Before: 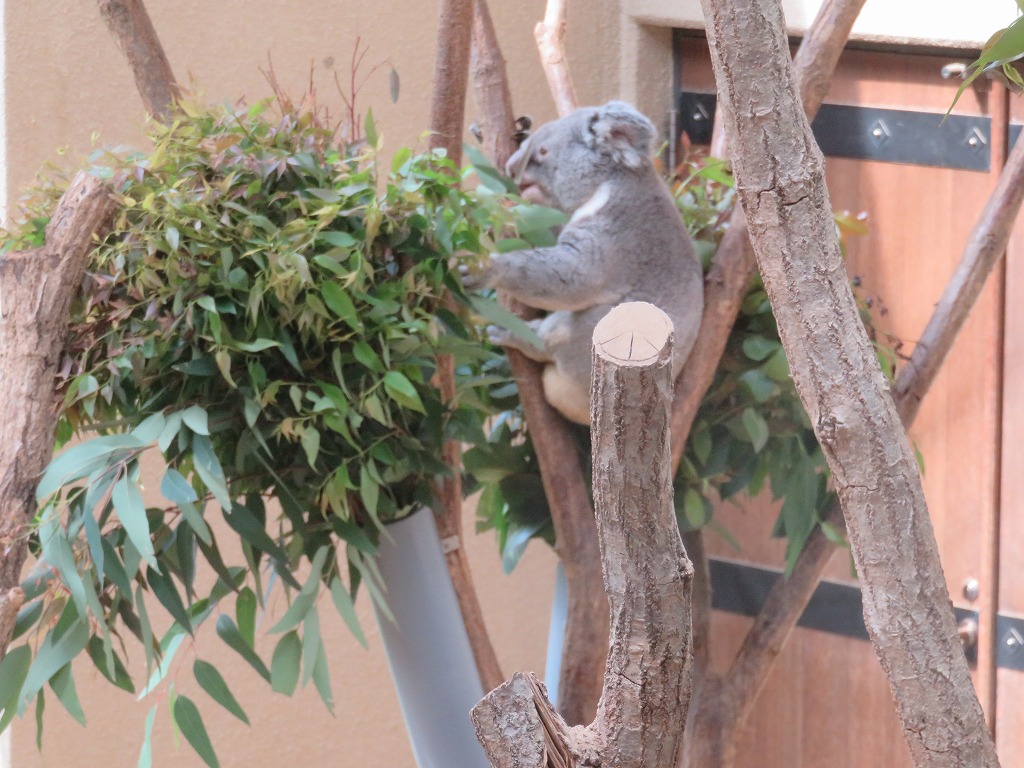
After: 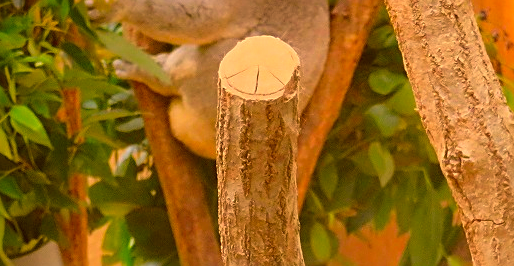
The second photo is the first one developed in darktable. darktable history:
sharpen: on, module defaults
crop: left 36.607%, top 34.735%, right 13.146%, bottom 30.611%
color correction: highlights a* 10.44, highlights b* 30.04, shadows a* 2.73, shadows b* 17.51, saturation 1.72
